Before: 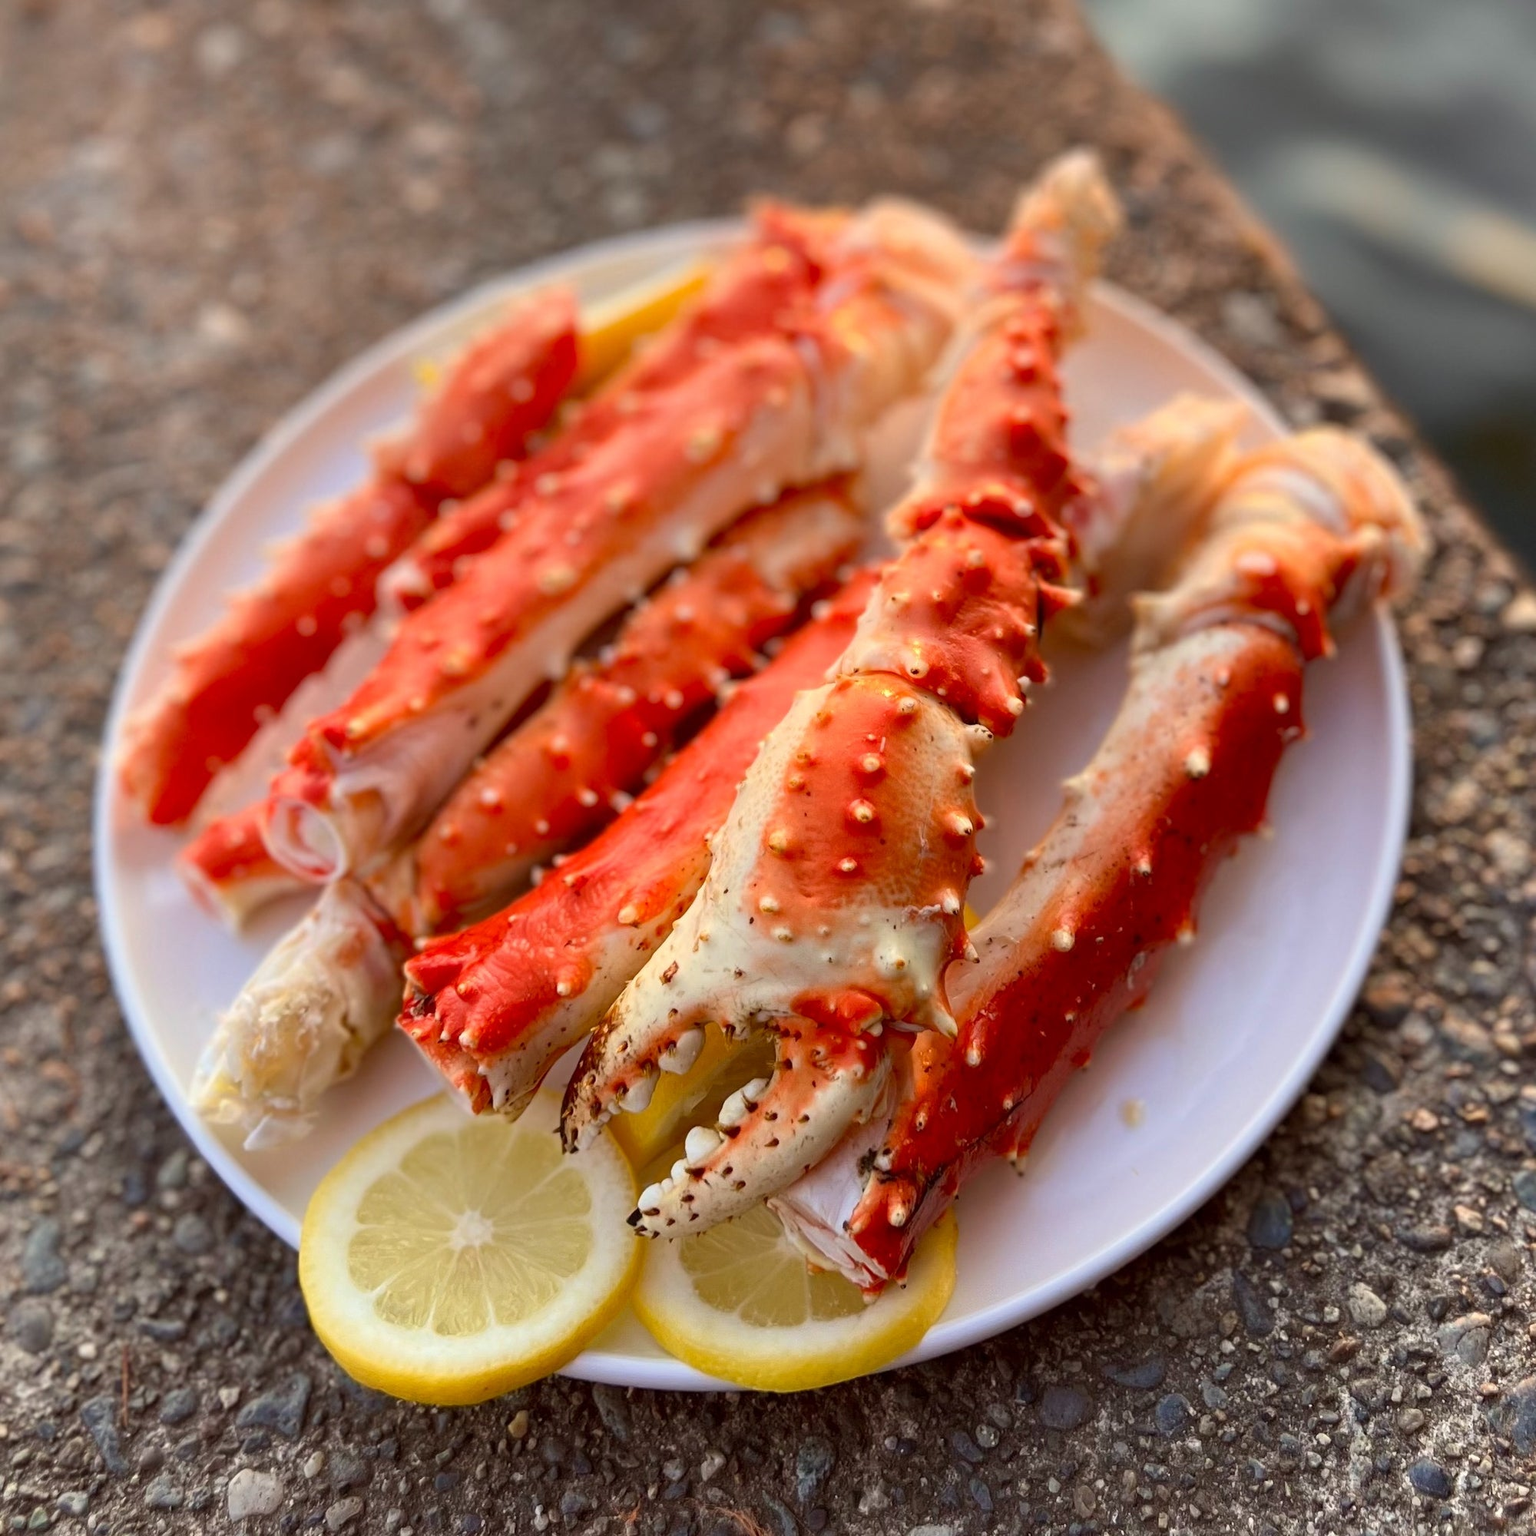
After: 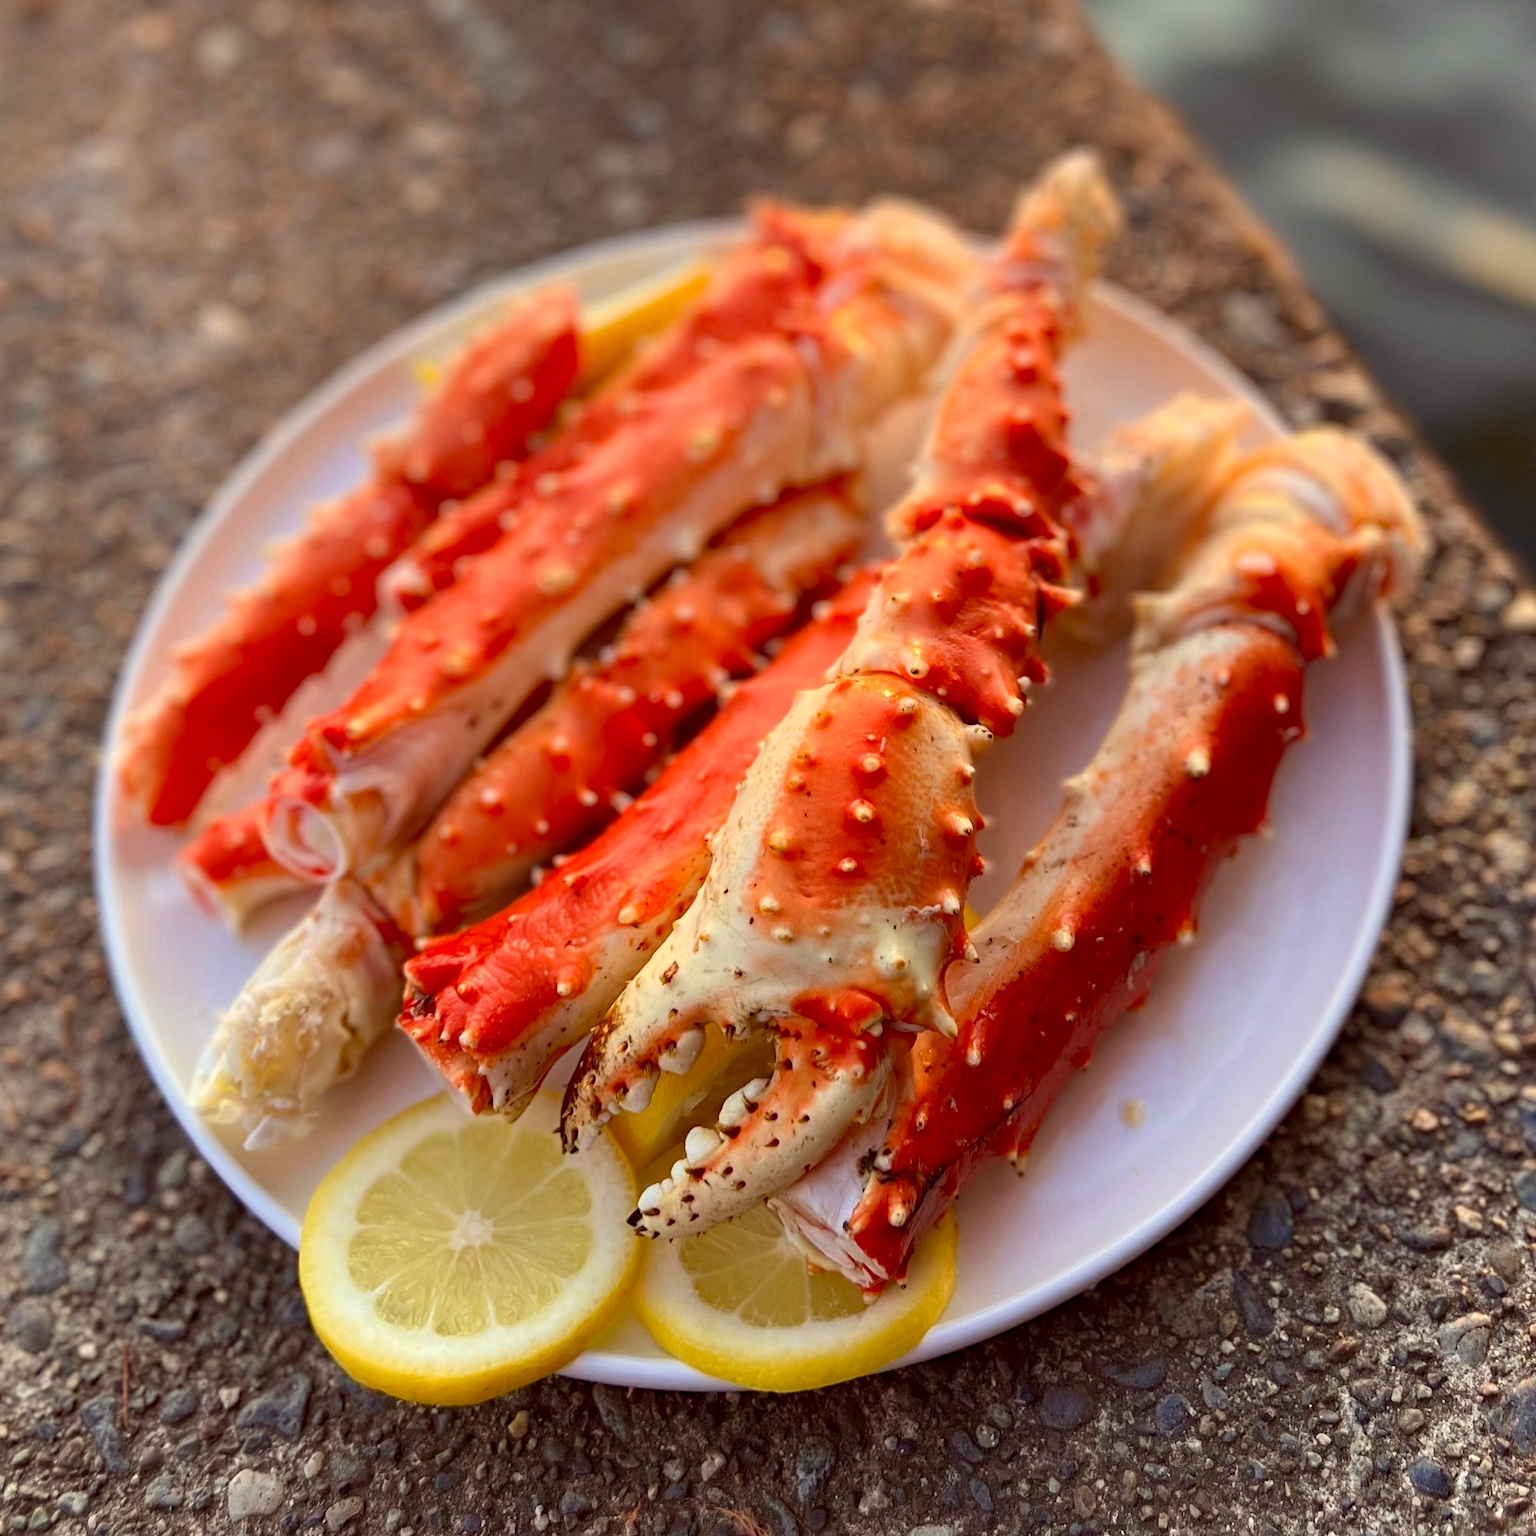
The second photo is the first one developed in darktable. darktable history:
haze removal: compatibility mode true, adaptive false
color correction: highlights a* -0.95, highlights b* 4.5, shadows a* 3.55
